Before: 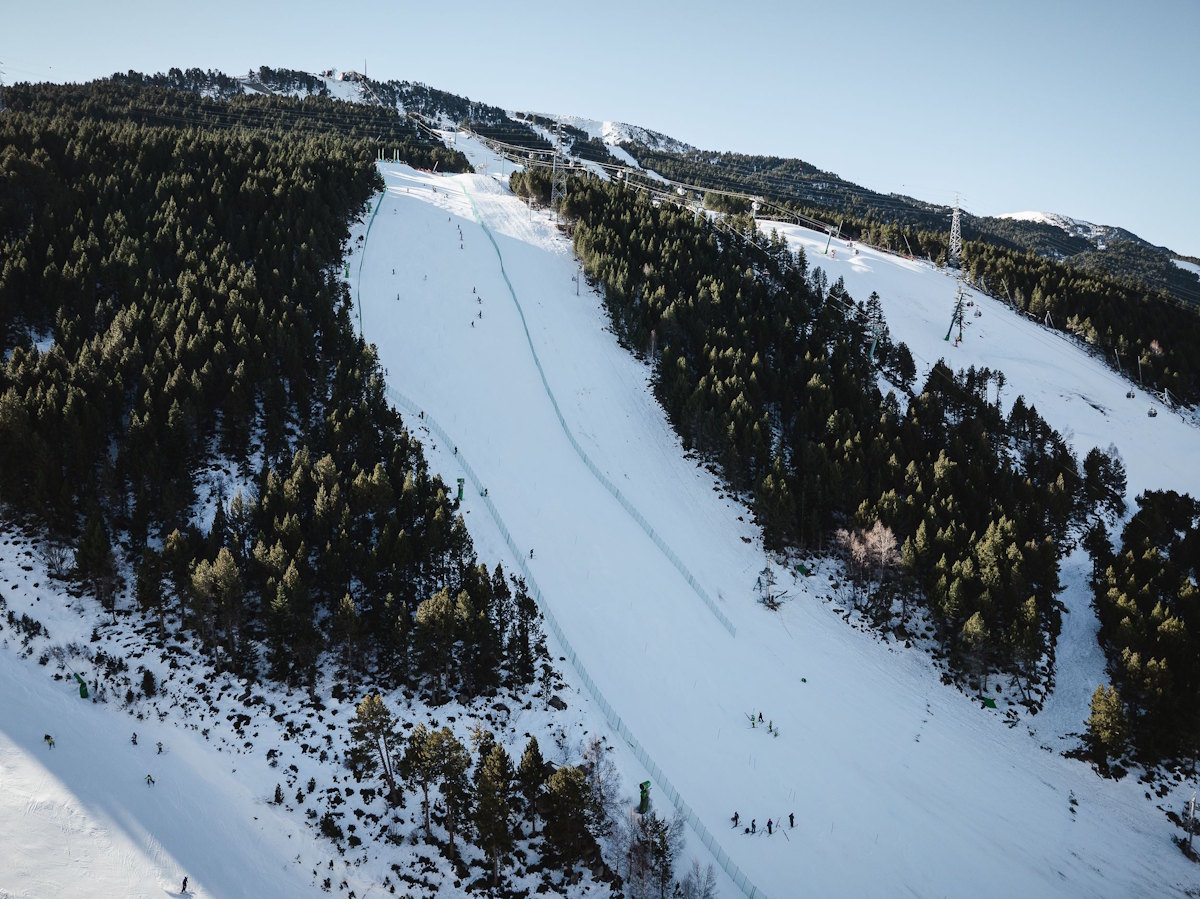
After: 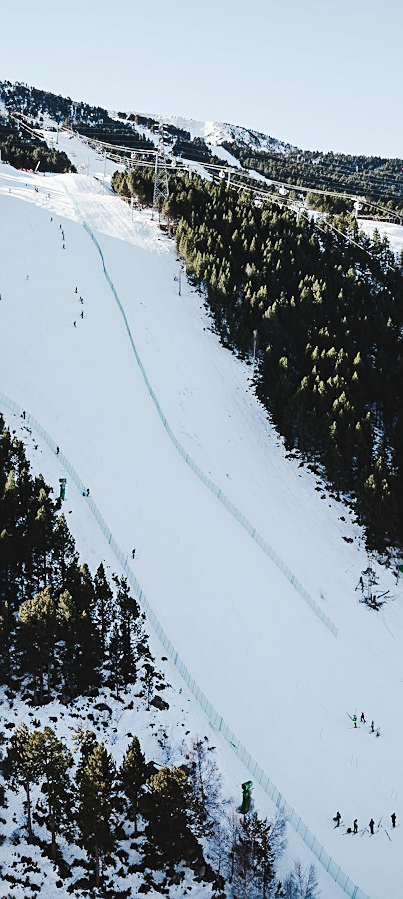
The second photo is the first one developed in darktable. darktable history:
levels: mode automatic, white 99.88%, levels [0.044, 0.416, 0.908]
crop: left 33.213%, right 33.147%
sharpen: on, module defaults
tone curve: curves: ch0 [(0, 0) (0.003, 0.039) (0.011, 0.042) (0.025, 0.048) (0.044, 0.058) (0.069, 0.071) (0.1, 0.089) (0.136, 0.114) (0.177, 0.146) (0.224, 0.199) (0.277, 0.27) (0.335, 0.364) (0.399, 0.47) (0.468, 0.566) (0.543, 0.643) (0.623, 0.73) (0.709, 0.8) (0.801, 0.863) (0.898, 0.925) (1, 1)], preserve colors none
